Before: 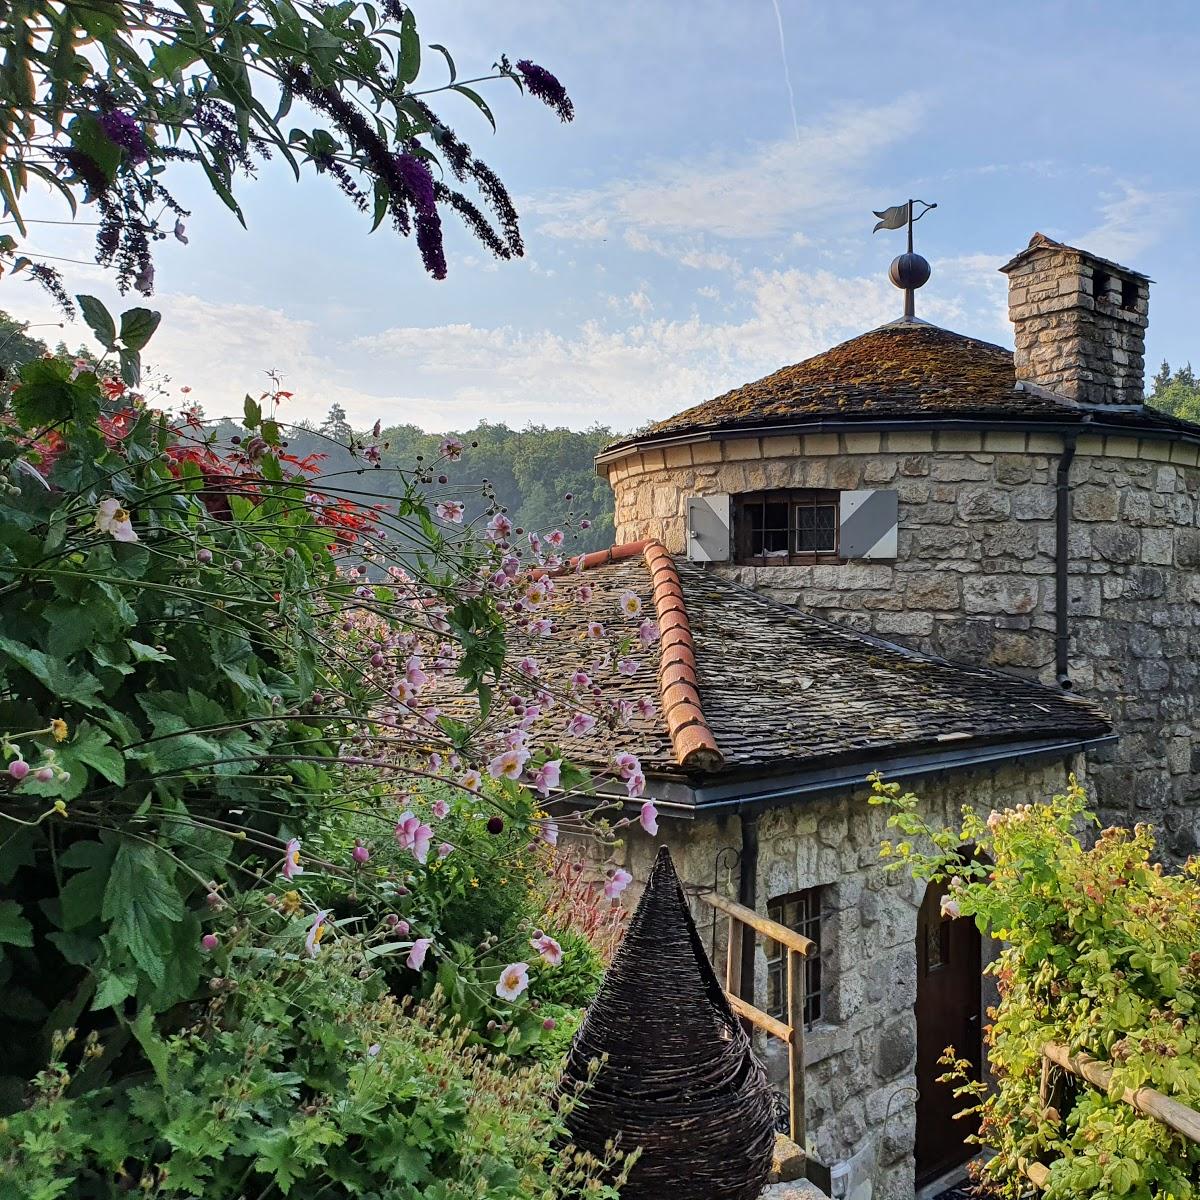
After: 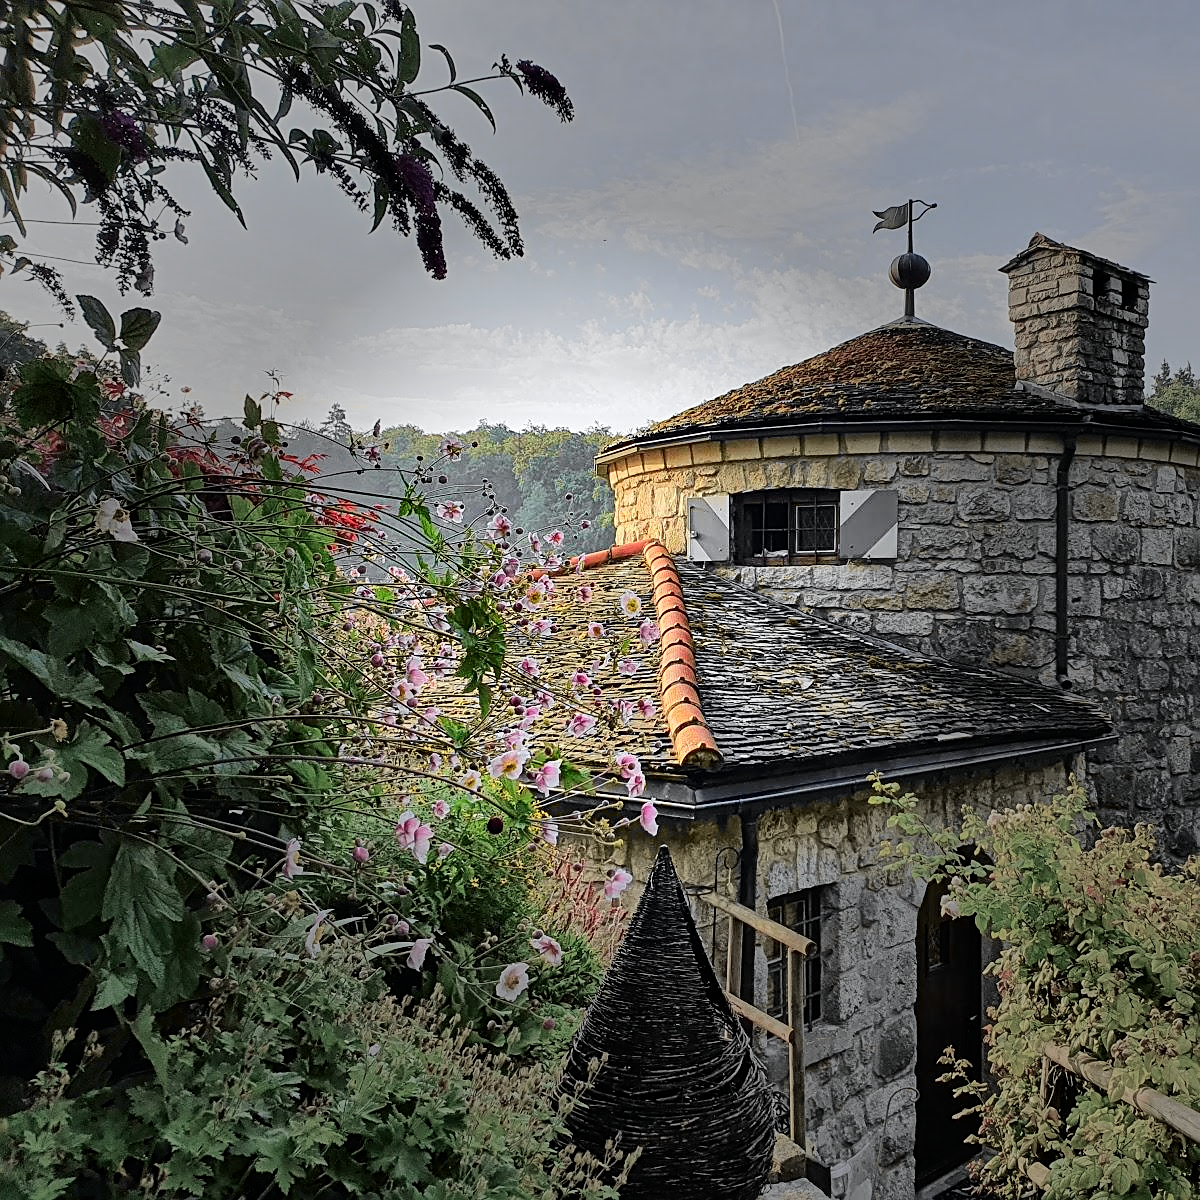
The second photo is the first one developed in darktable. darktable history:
contrast brightness saturation: contrast 0.04, saturation 0.07
vignetting: fall-off start 31.28%, fall-off radius 34.64%, brightness -0.575
exposure: exposure 0.2 EV, compensate highlight preservation false
sharpen: on, module defaults
tone curve: curves: ch0 [(0, 0) (0.071, 0.047) (0.266, 0.26) (0.483, 0.554) (0.753, 0.811) (1, 0.983)]; ch1 [(0, 0) (0.346, 0.307) (0.408, 0.387) (0.463, 0.465) (0.482, 0.493) (0.502, 0.5) (0.517, 0.502) (0.55, 0.548) (0.597, 0.61) (0.651, 0.698) (1, 1)]; ch2 [(0, 0) (0.346, 0.34) (0.434, 0.46) (0.485, 0.494) (0.5, 0.494) (0.517, 0.506) (0.526, 0.545) (0.583, 0.61) (0.625, 0.659) (1, 1)], color space Lab, independent channels, preserve colors none
